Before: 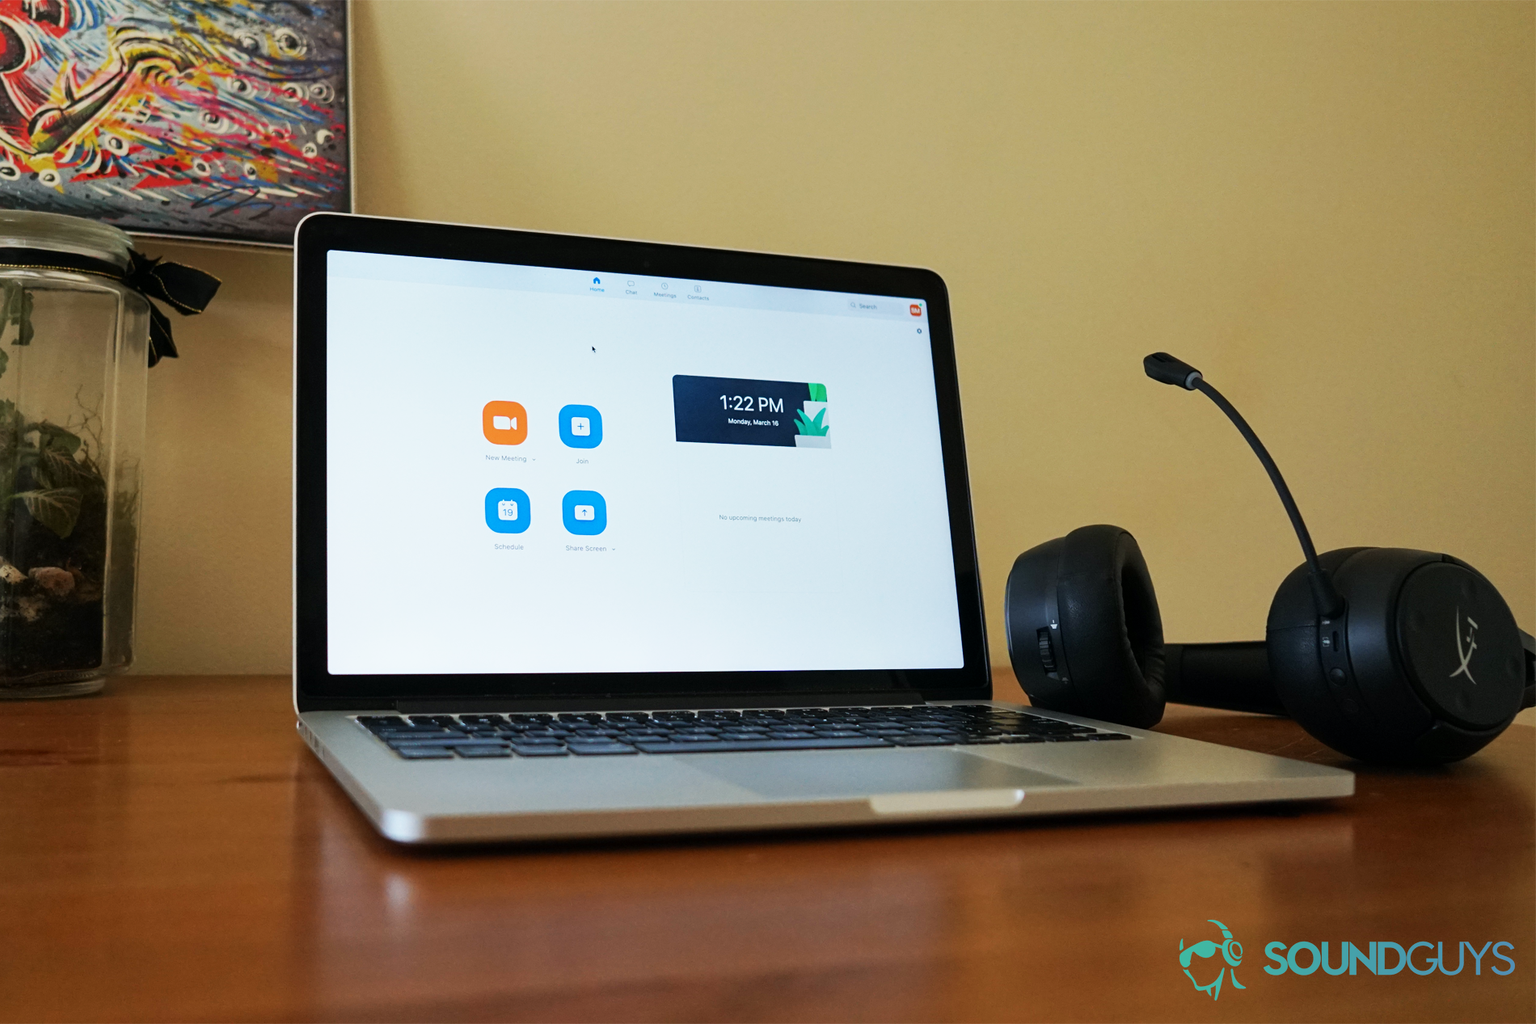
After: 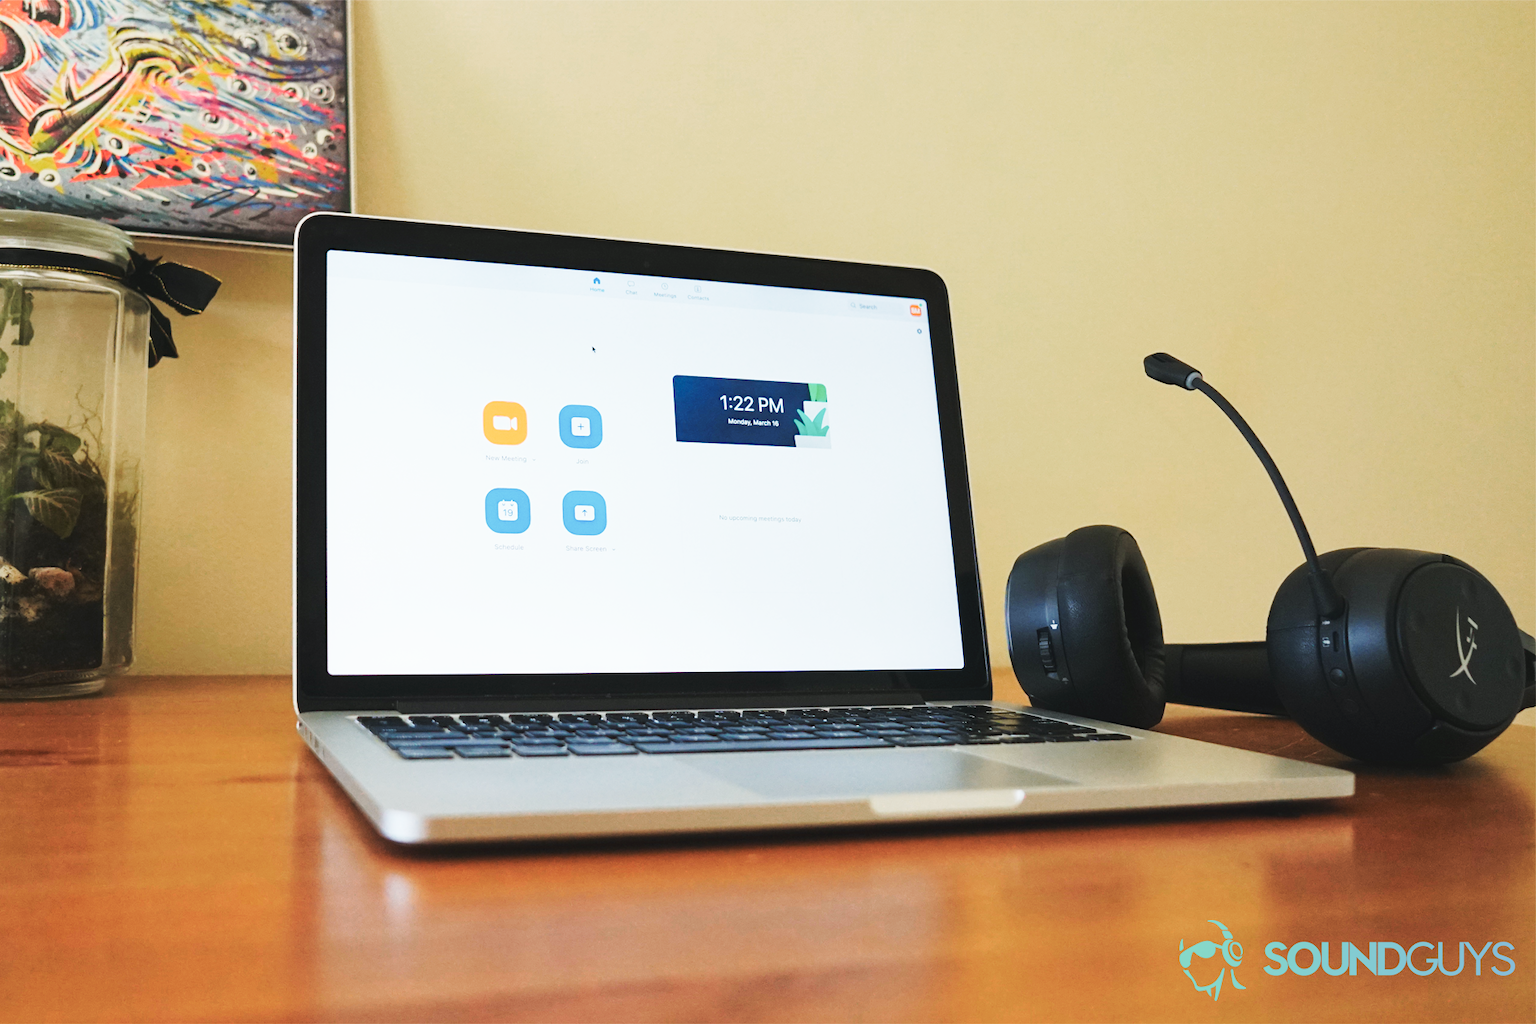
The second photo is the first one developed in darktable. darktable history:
color zones: curves: ch0 [(0, 0.465) (0.092, 0.596) (0.289, 0.464) (0.429, 0.453) (0.571, 0.464) (0.714, 0.455) (0.857, 0.462) (1, 0.465)]
base curve: curves: ch0 [(0, 0.007) (0.028, 0.063) (0.121, 0.311) (0.46, 0.743) (0.859, 0.957) (1, 1)], preserve colors none
